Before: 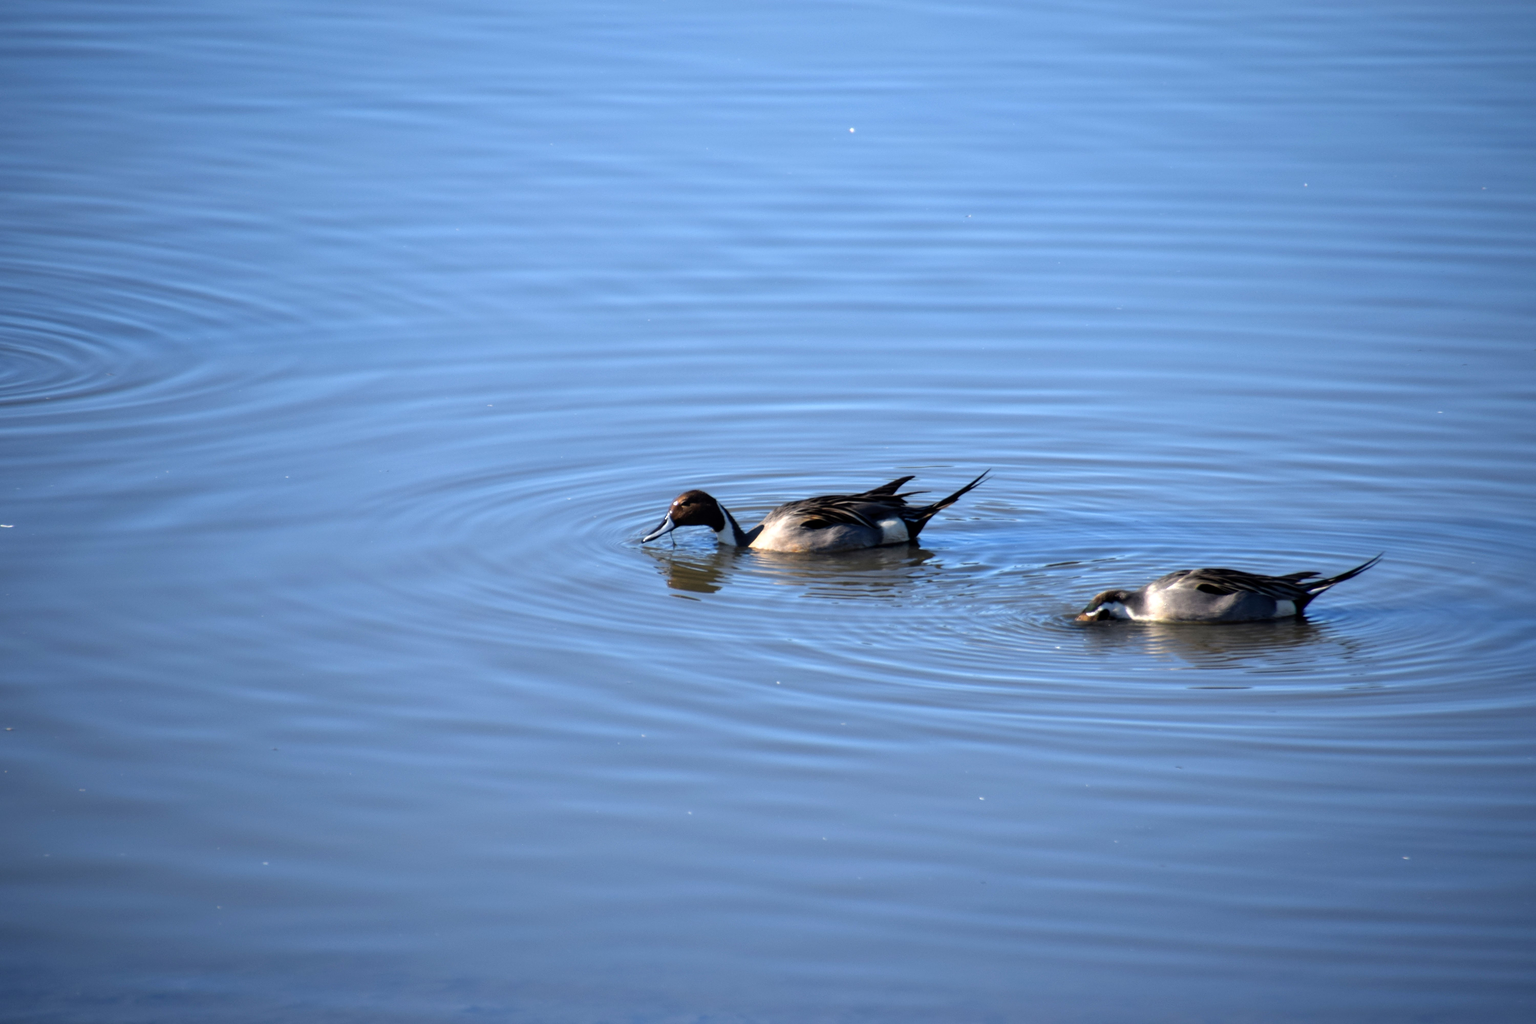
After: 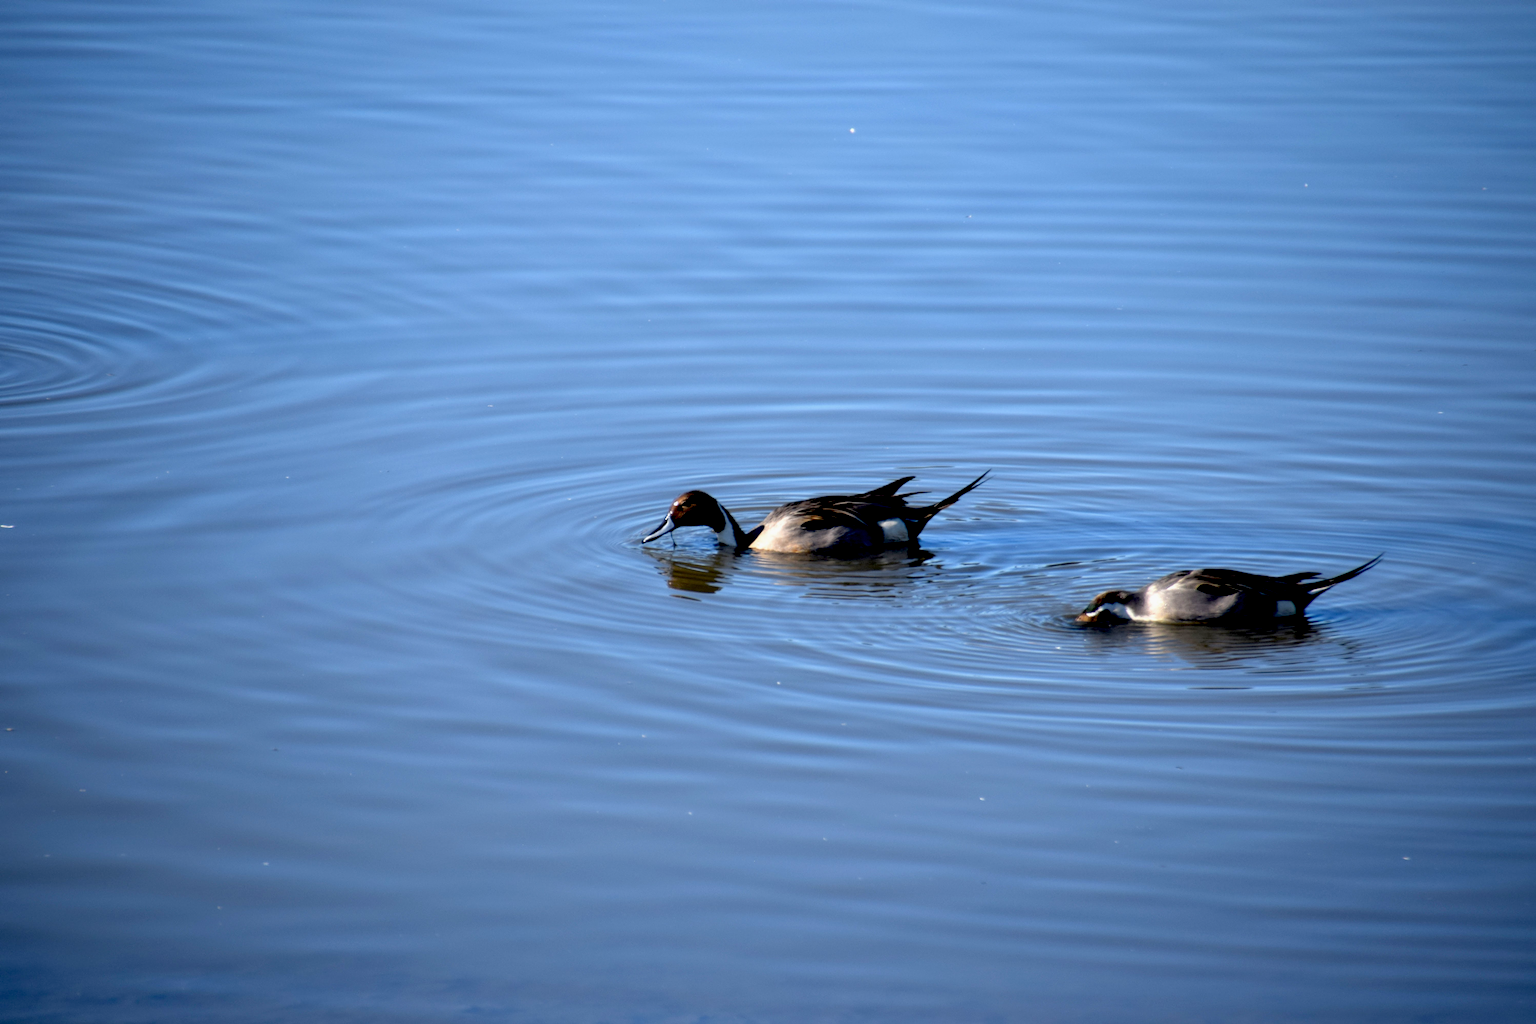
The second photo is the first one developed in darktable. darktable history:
exposure: black level correction 0.028, exposure -0.078 EV, compensate exposure bias true, compensate highlight preservation false
